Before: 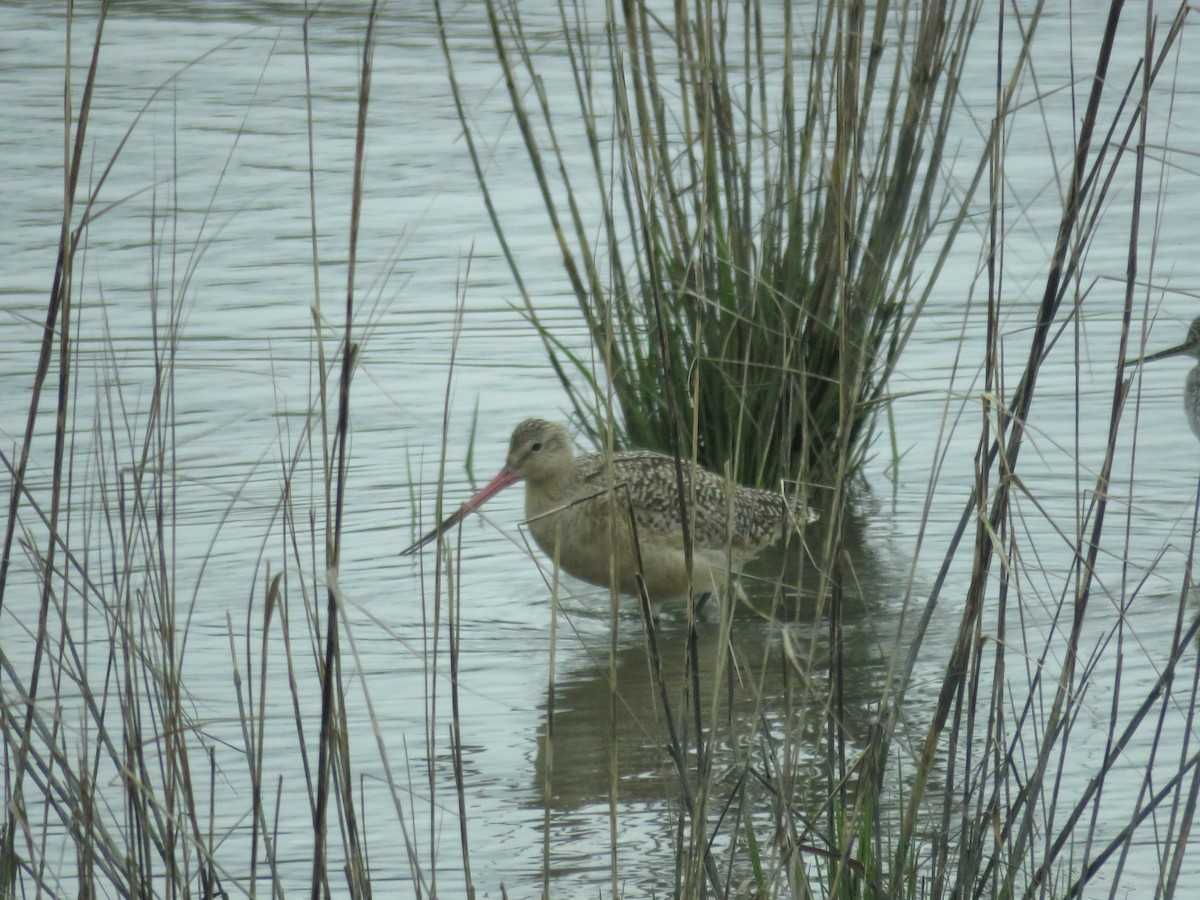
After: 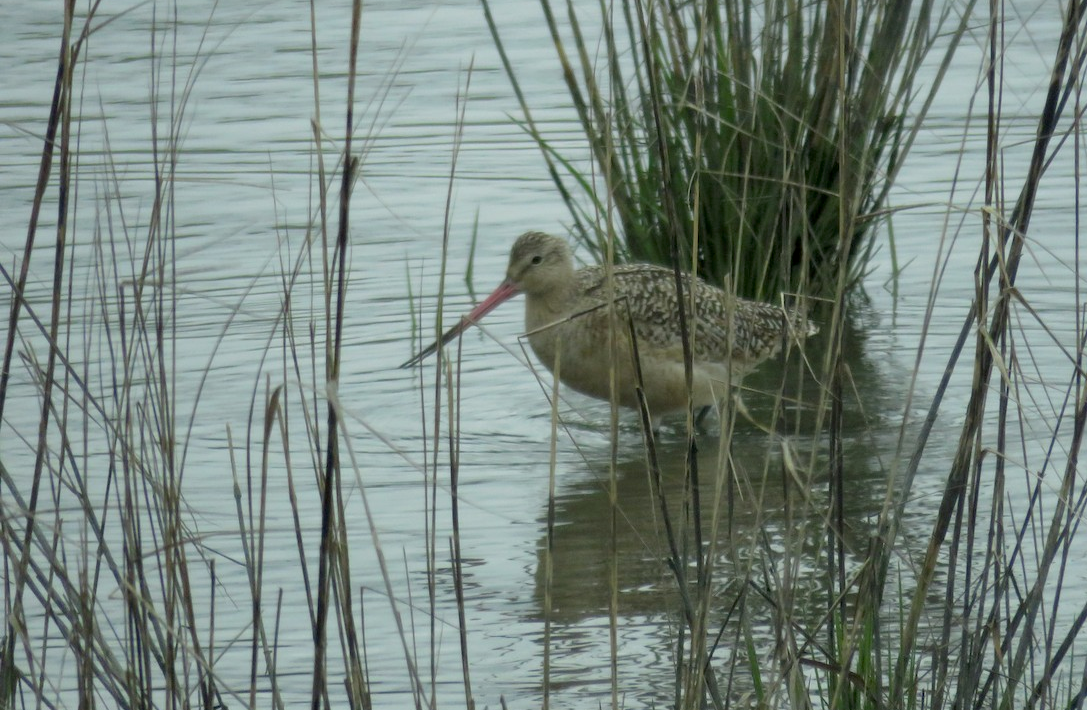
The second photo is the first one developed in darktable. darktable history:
crop: top 20.835%, right 9.398%, bottom 0.258%
exposure: black level correction 0.009, exposure -0.163 EV, compensate exposure bias true, compensate highlight preservation false
